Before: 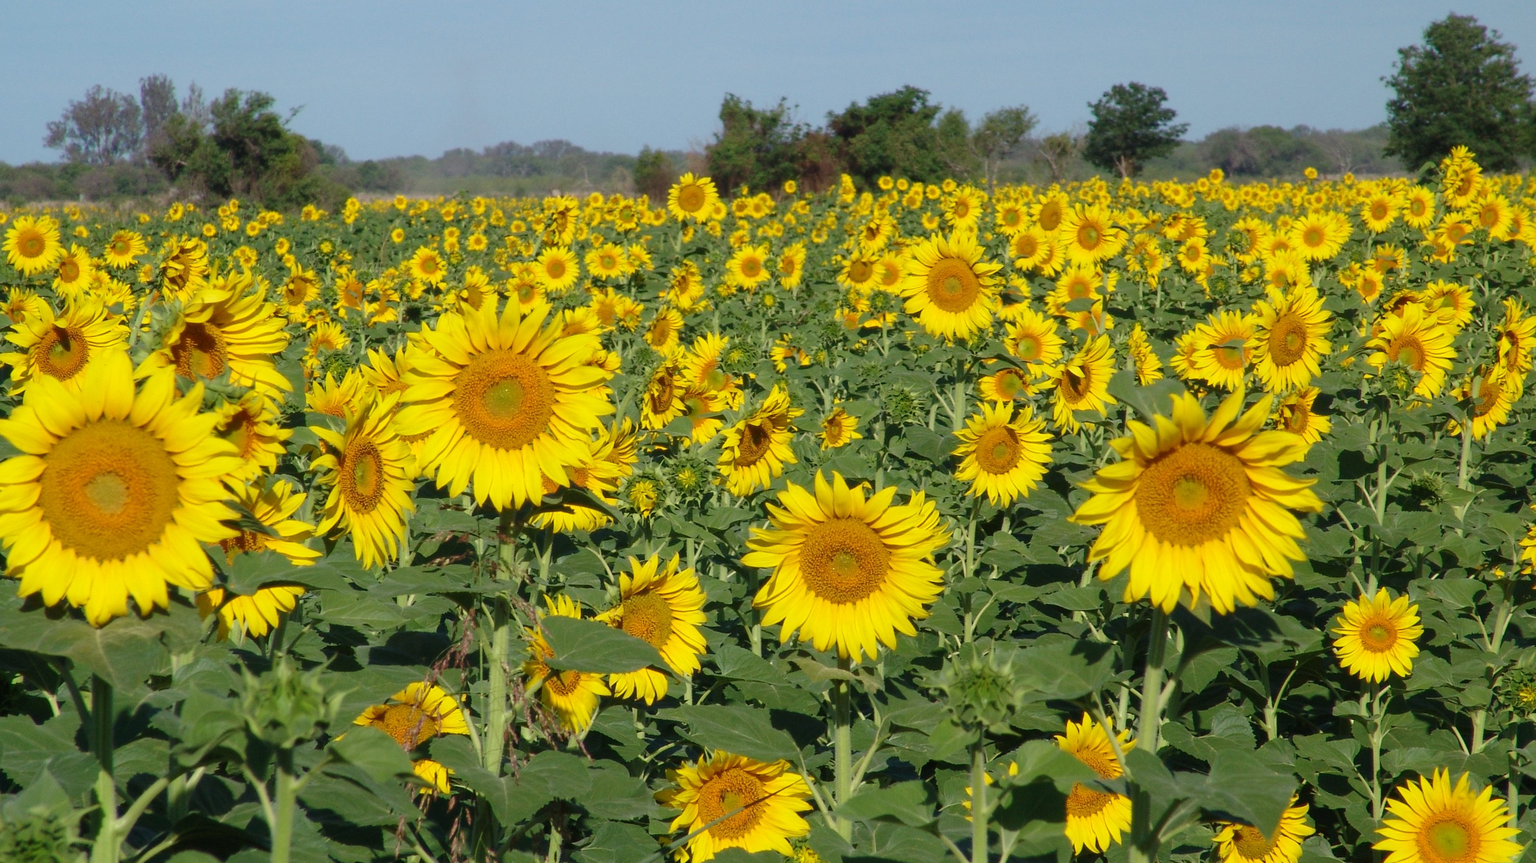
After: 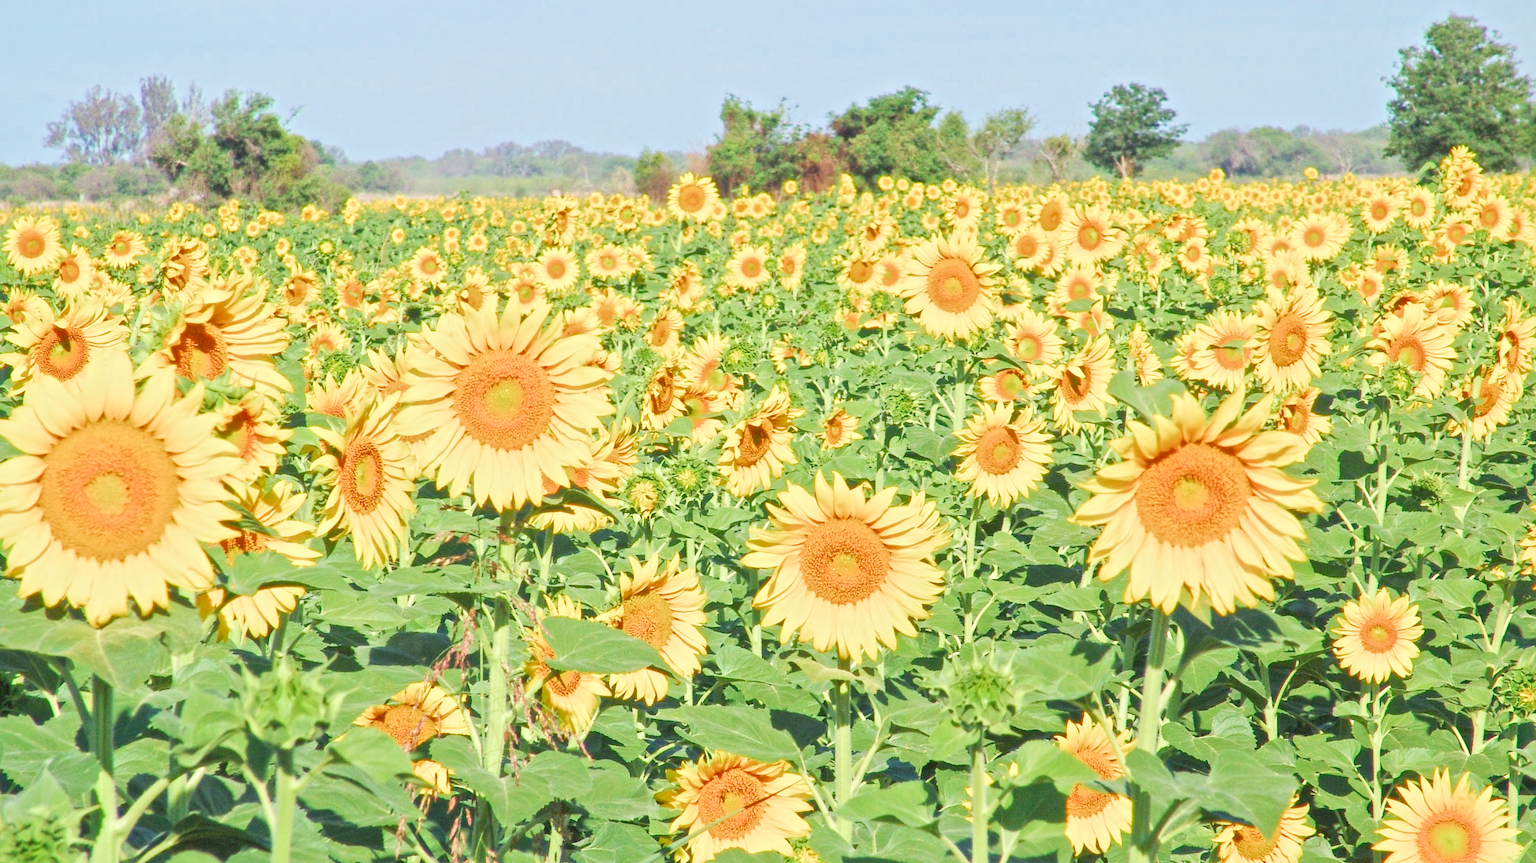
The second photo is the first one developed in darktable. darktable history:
local contrast: mode bilateral grid, contrast 20, coarseness 19, detail 163%, midtone range 0.2
color zones: curves: ch1 [(0, 0.525) (0.143, 0.556) (0.286, 0.52) (0.429, 0.5) (0.571, 0.5) (0.714, 0.5) (0.857, 0.503) (1, 0.525)]
filmic rgb: middle gray luminance 2.5%, black relative exposure -10 EV, white relative exposure 7 EV, threshold 6 EV, dynamic range scaling 10%, target black luminance 0%, hardness 3.19, latitude 44.39%, contrast 0.682, highlights saturation mix 5%, shadows ↔ highlights balance 13.63%, add noise in highlights 0, color science v3 (2019), use custom middle-gray values true, iterations of high-quality reconstruction 0, contrast in highlights soft, enable highlight reconstruction true
